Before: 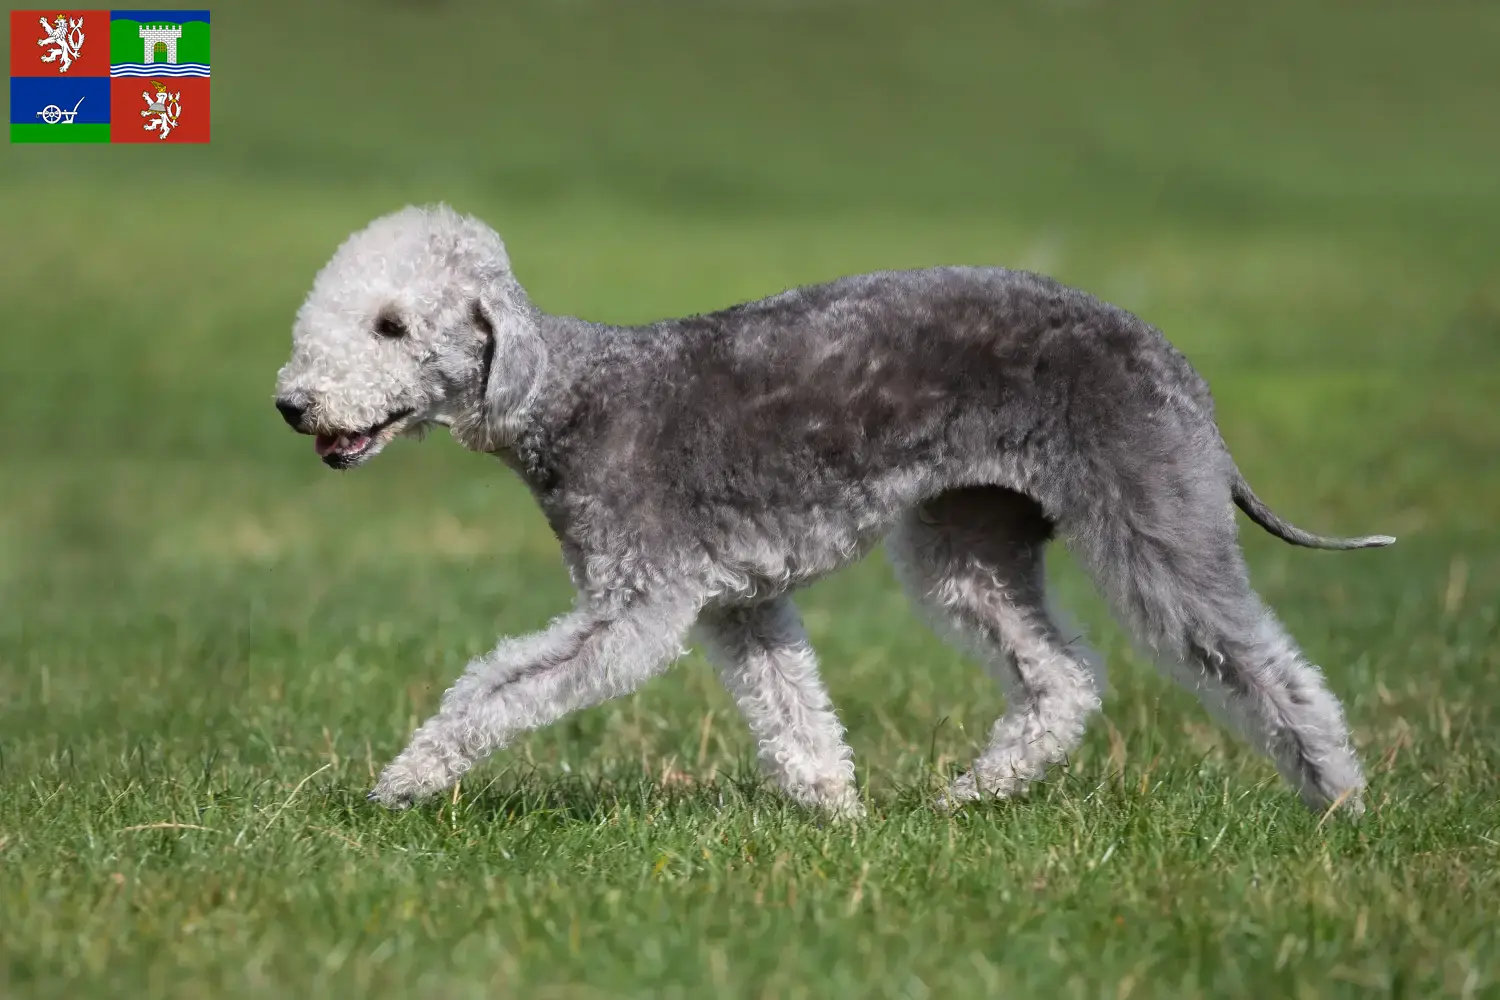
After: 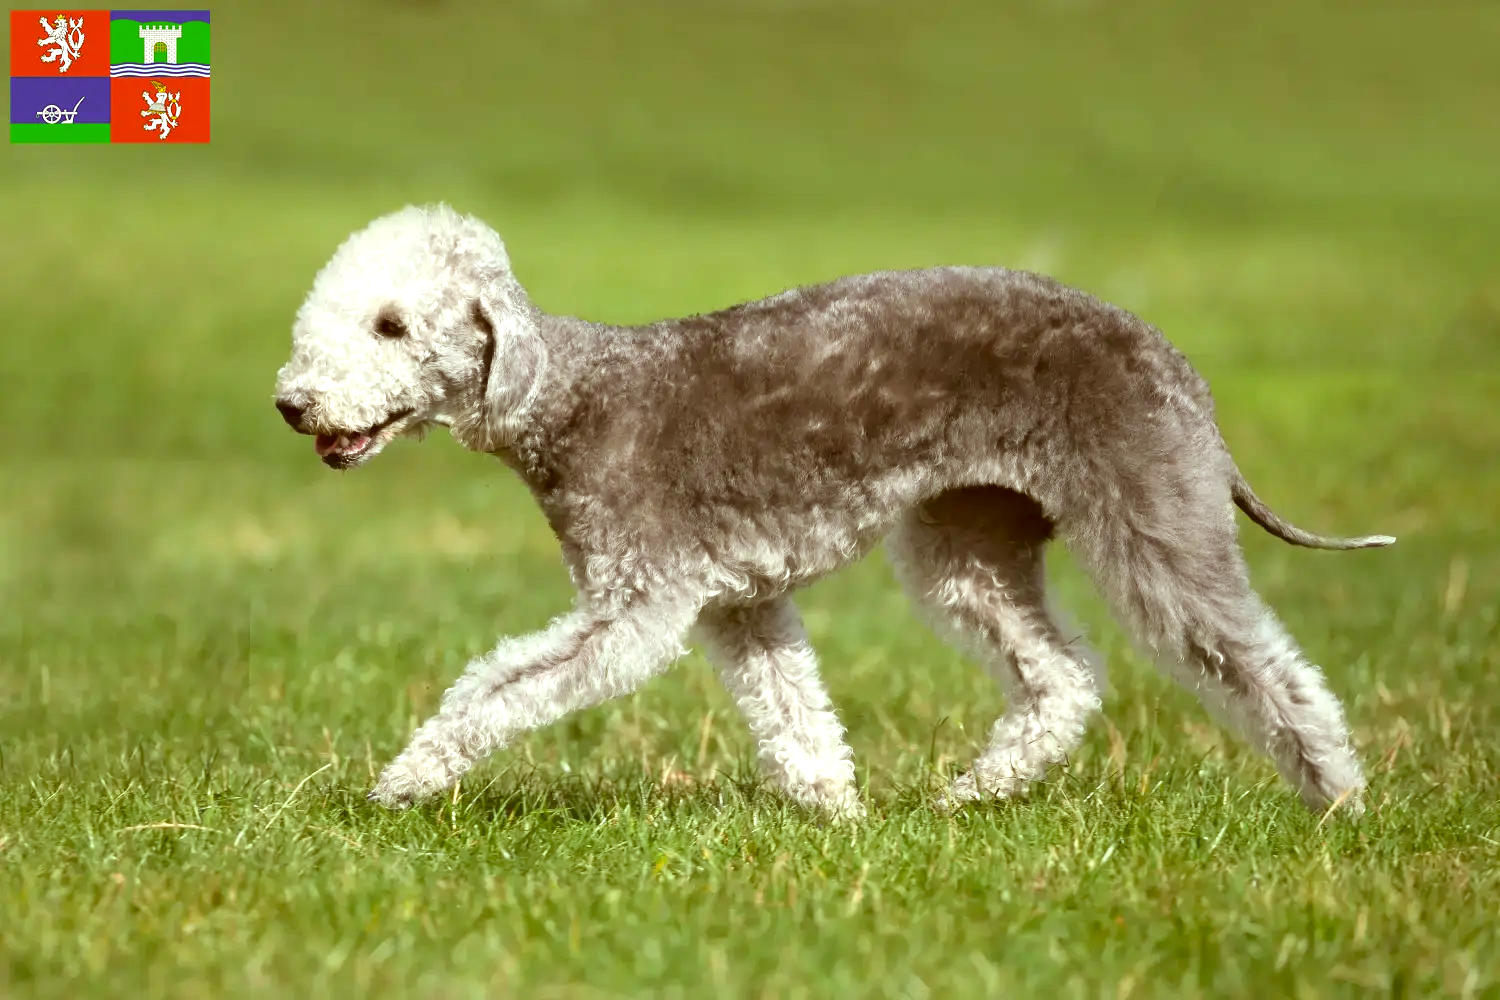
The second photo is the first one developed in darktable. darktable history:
color correction: highlights a* -5.95, highlights b* 9.39, shadows a* 10.44, shadows b* 24.07
exposure: black level correction 0, exposure 0.697 EV, compensate exposure bias true, compensate highlight preservation false
